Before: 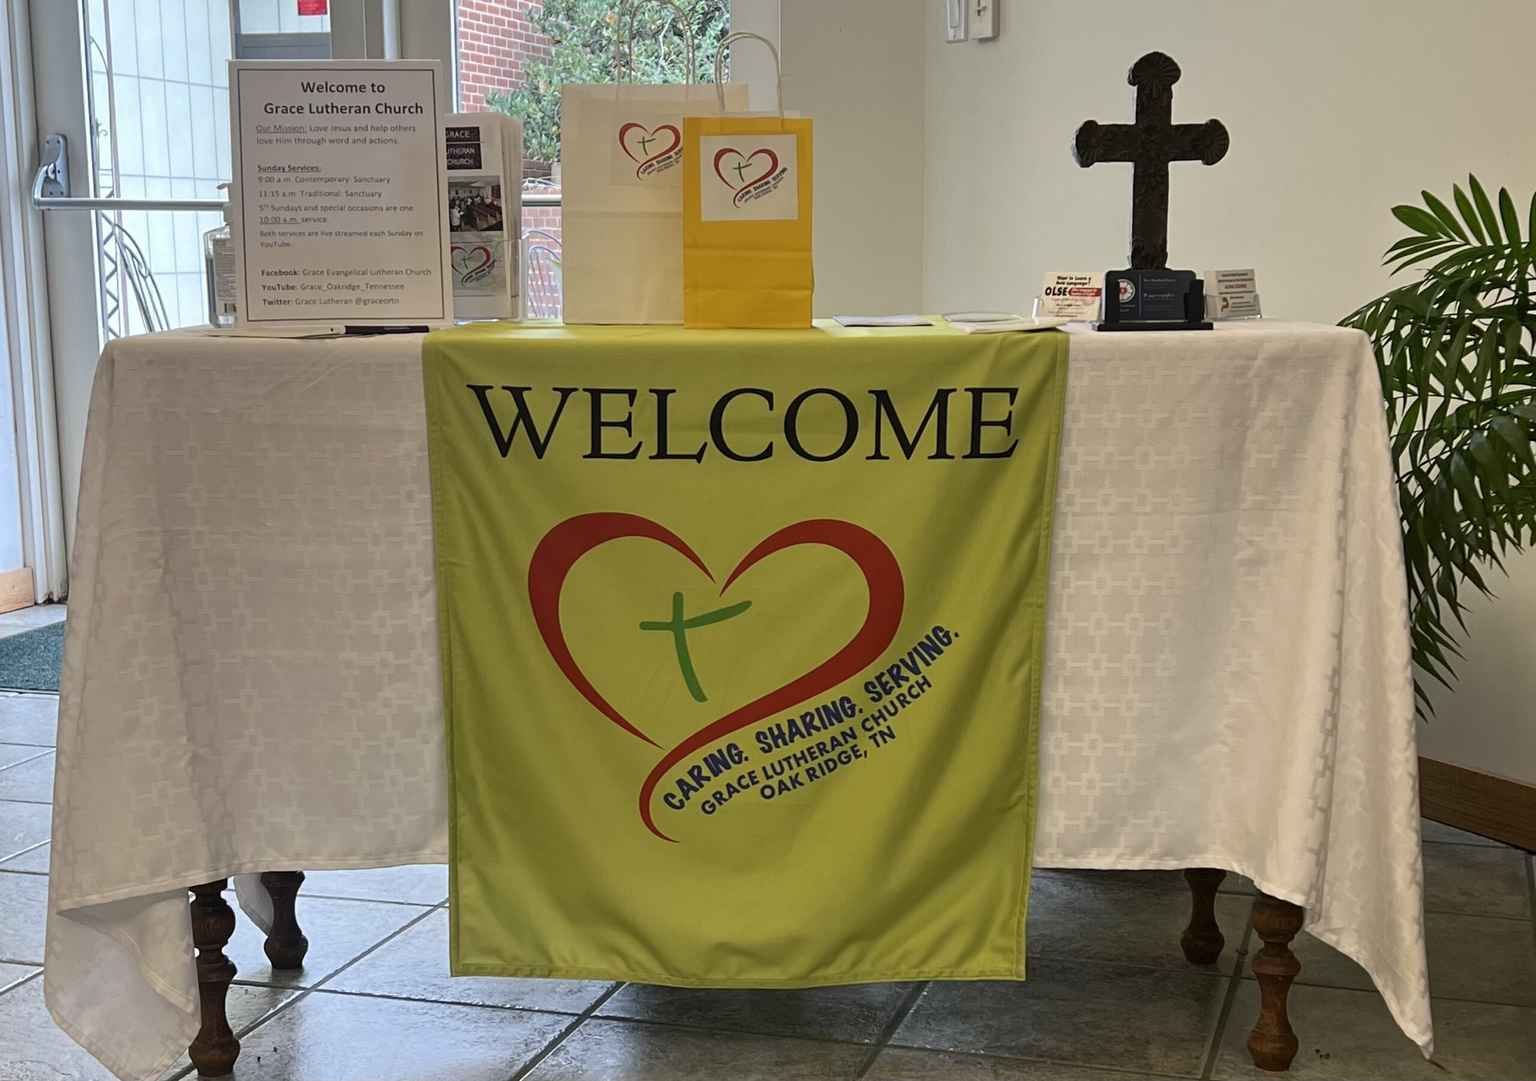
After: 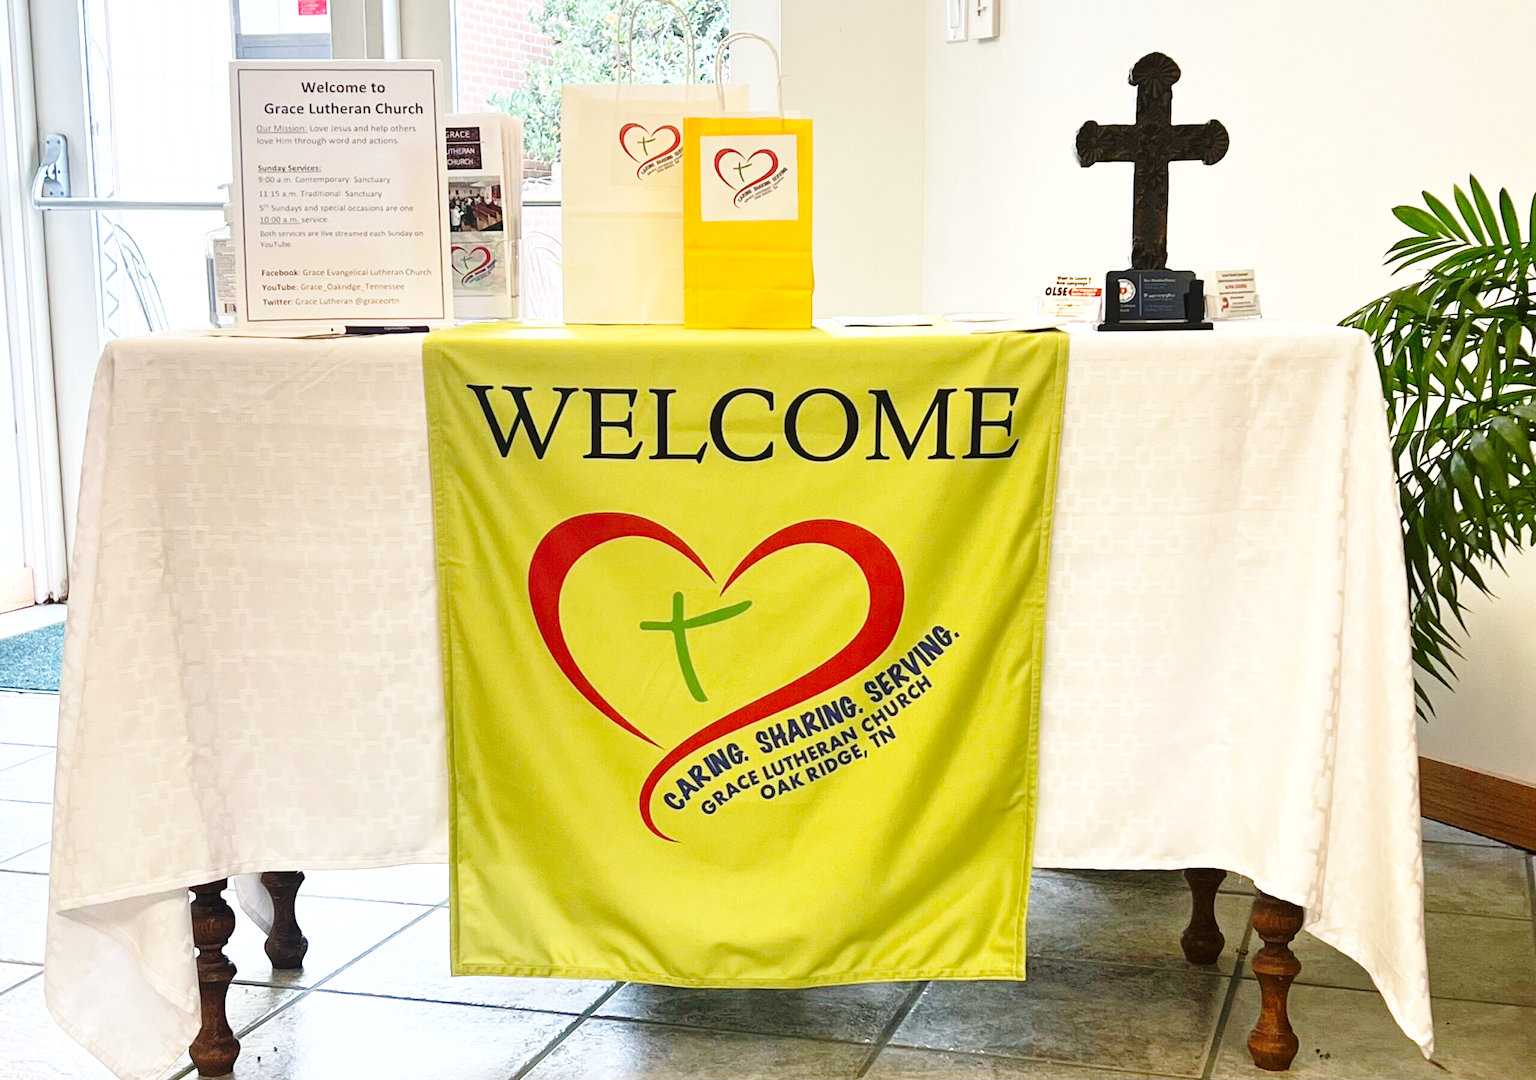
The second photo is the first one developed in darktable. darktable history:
exposure: exposure 0.935 EV, compensate highlight preservation false
base curve: curves: ch0 [(0, 0) (0.028, 0.03) (0.121, 0.232) (0.46, 0.748) (0.859, 0.968) (1, 1)], preserve colors none
